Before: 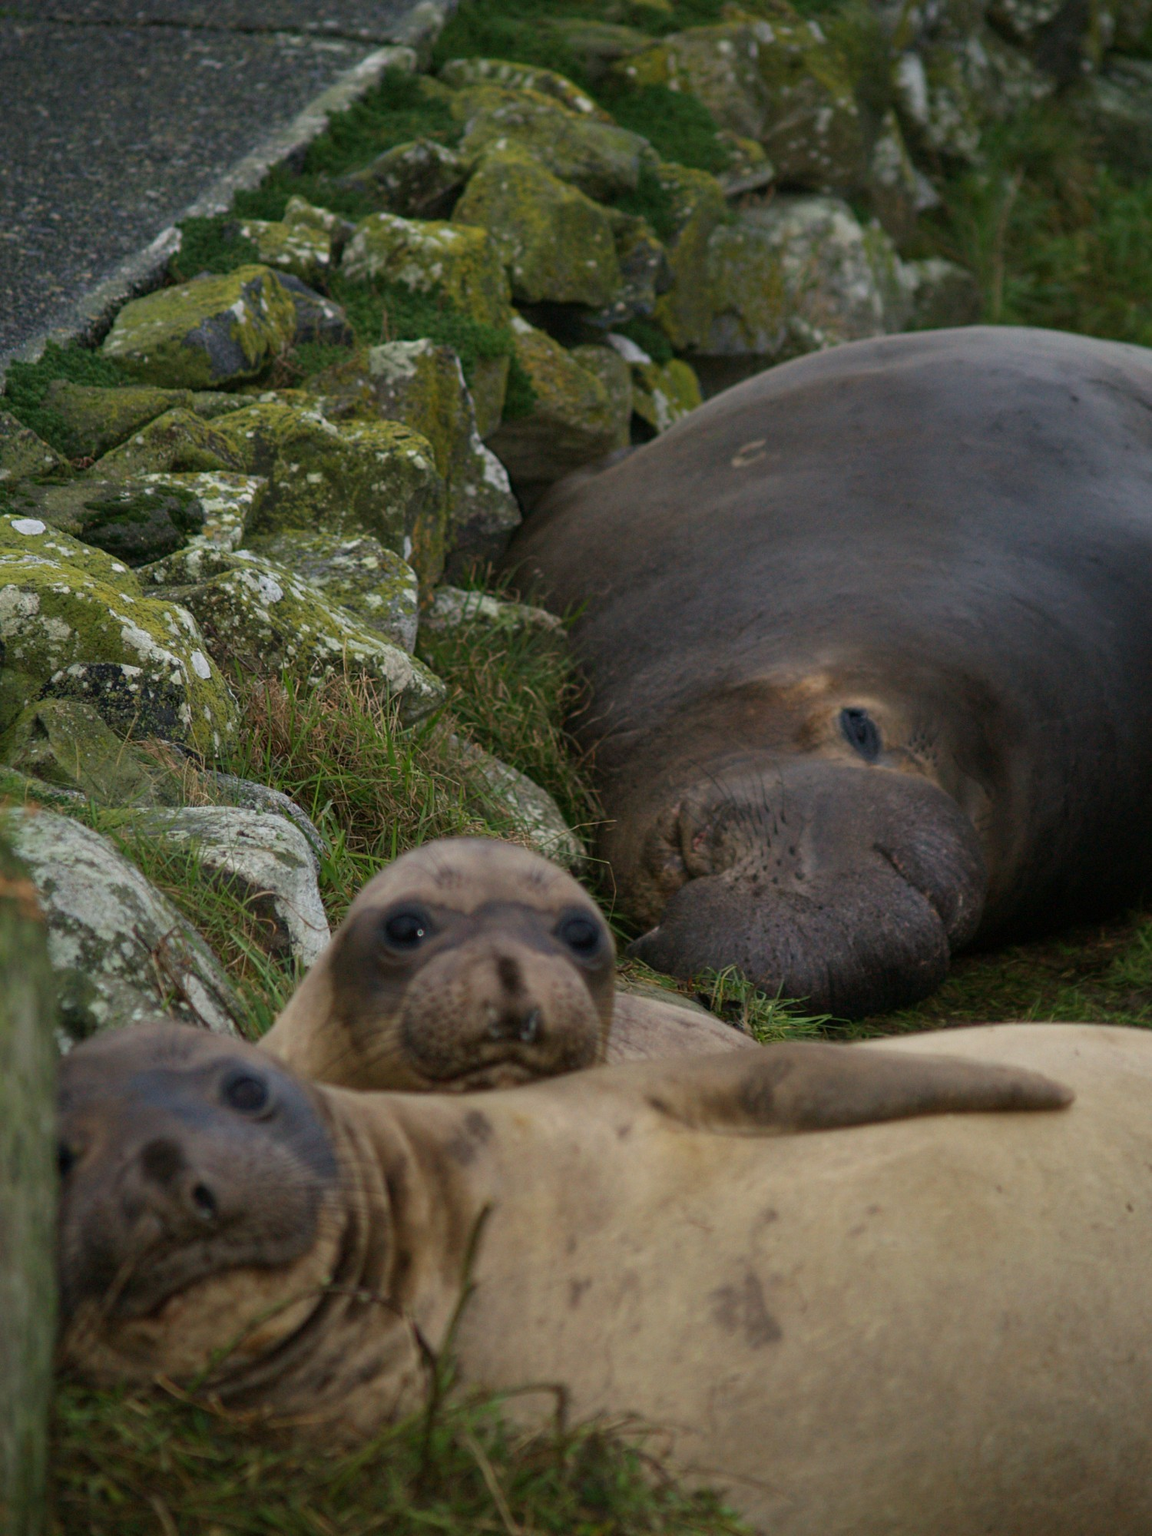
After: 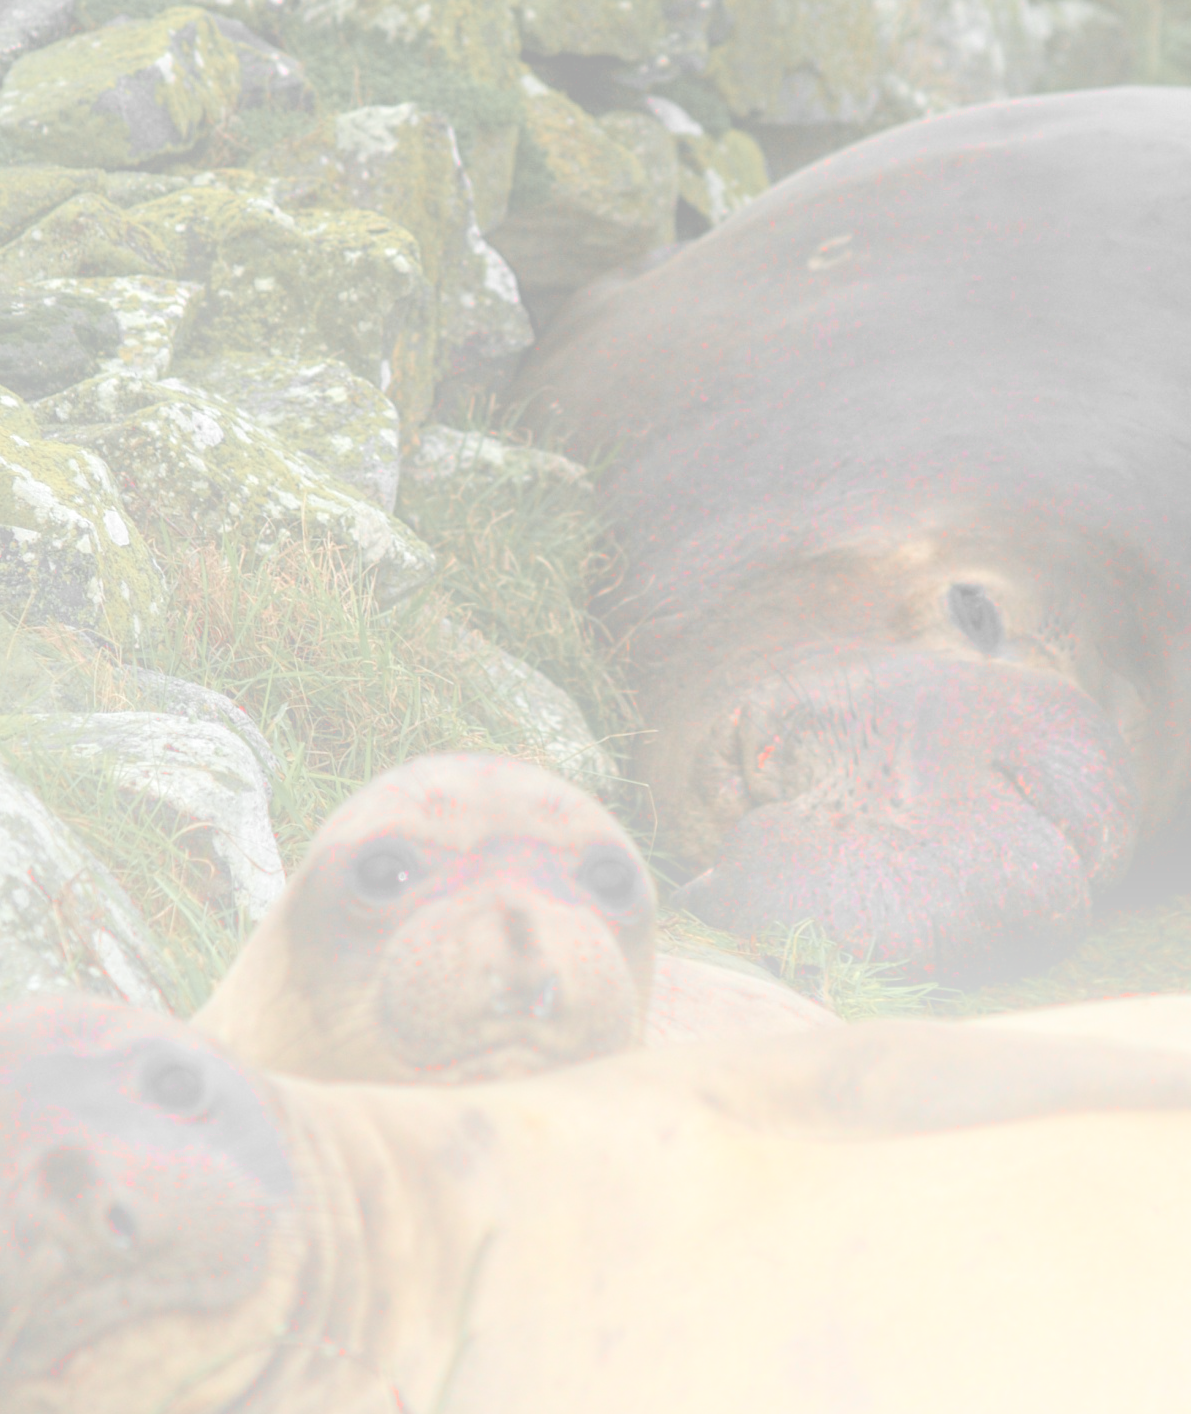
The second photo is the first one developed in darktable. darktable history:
white balance: red 0.978, blue 0.999
crop: left 9.712%, top 16.928%, right 10.845%, bottom 12.332%
exposure: exposure 0.6 EV, compensate highlight preservation false
bloom: size 85%, threshold 5%, strength 85%
color zones: curves: ch1 [(0, 0.831) (0.08, 0.771) (0.157, 0.268) (0.241, 0.207) (0.562, -0.005) (0.714, -0.013) (0.876, 0.01) (1, 0.831)]
local contrast: detail 130%
velvia: on, module defaults
